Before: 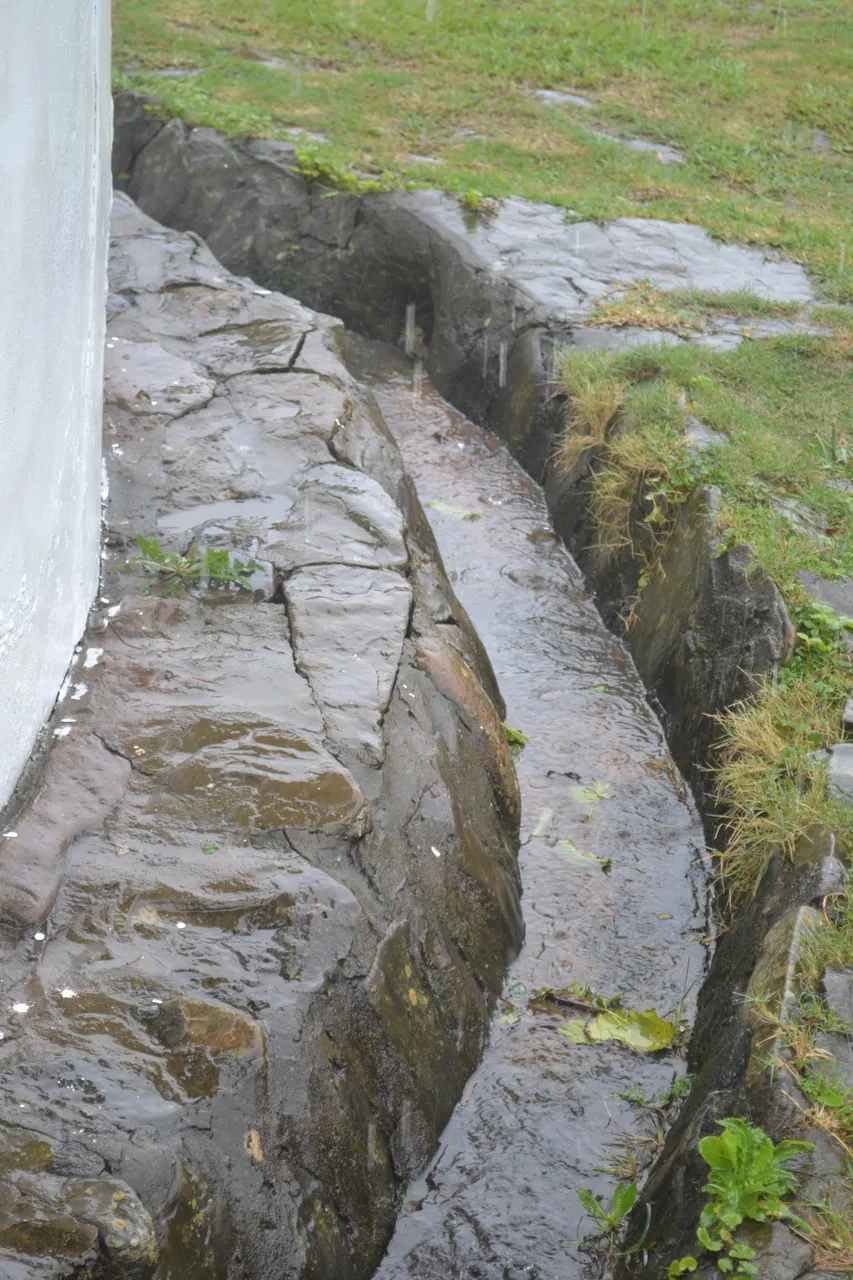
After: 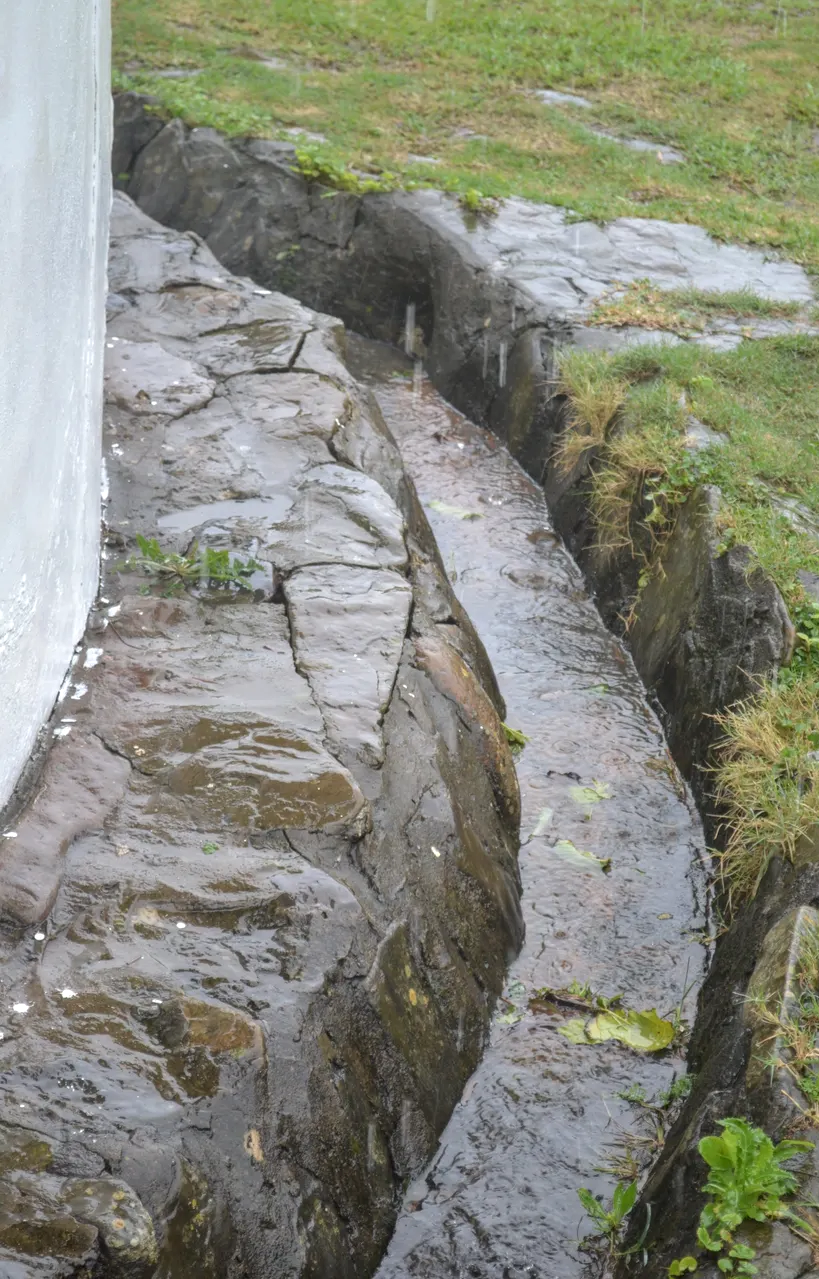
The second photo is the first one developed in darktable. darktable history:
crop: right 3.876%, bottom 0.041%
local contrast: on, module defaults
